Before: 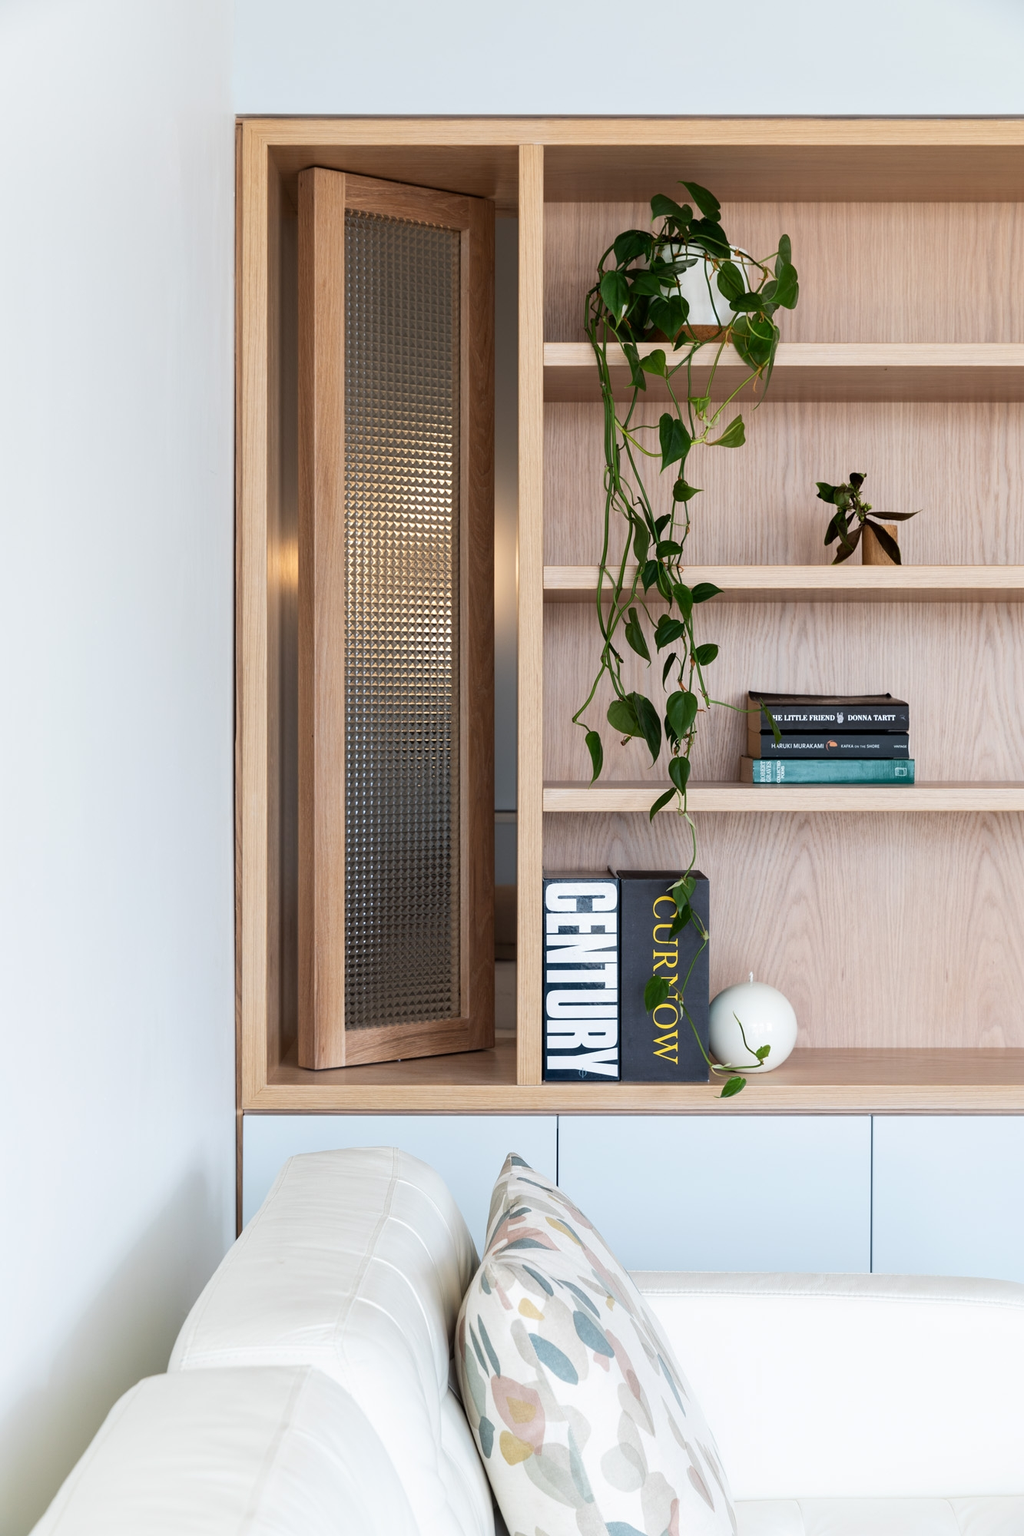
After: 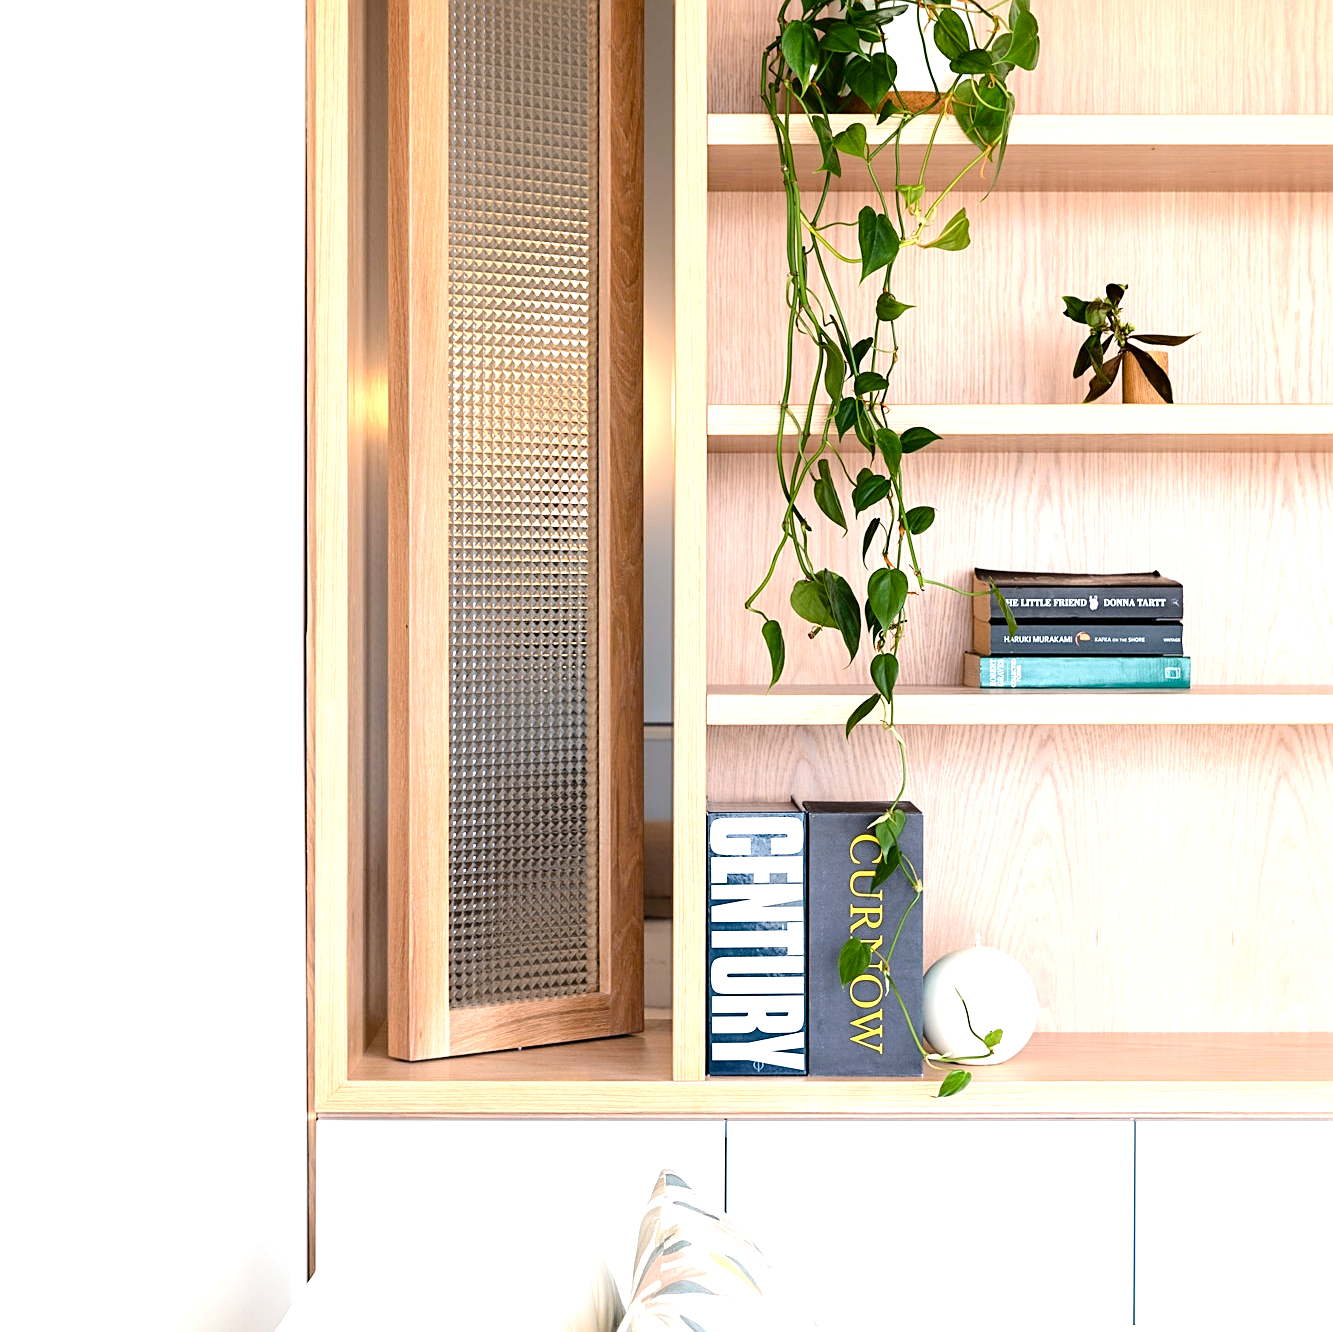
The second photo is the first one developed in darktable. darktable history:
sharpen: on, module defaults
crop: top 16.621%, bottom 16.758%
exposure: black level correction 0, exposure 1.106 EV, compensate highlight preservation false
tone curve: curves: ch0 [(0, 0) (0.003, 0.012) (0.011, 0.02) (0.025, 0.032) (0.044, 0.046) (0.069, 0.06) (0.1, 0.09) (0.136, 0.133) (0.177, 0.182) (0.224, 0.247) (0.277, 0.316) (0.335, 0.396) (0.399, 0.48) (0.468, 0.568) (0.543, 0.646) (0.623, 0.717) (0.709, 0.777) (0.801, 0.846) (0.898, 0.912) (1, 1)], color space Lab, independent channels, preserve colors none
color balance rgb: highlights gain › chroma 1.713%, highlights gain › hue 55.93°, perceptual saturation grading › global saturation 20.792%, perceptual saturation grading › highlights -19.876%, perceptual saturation grading › shadows 29.277%
